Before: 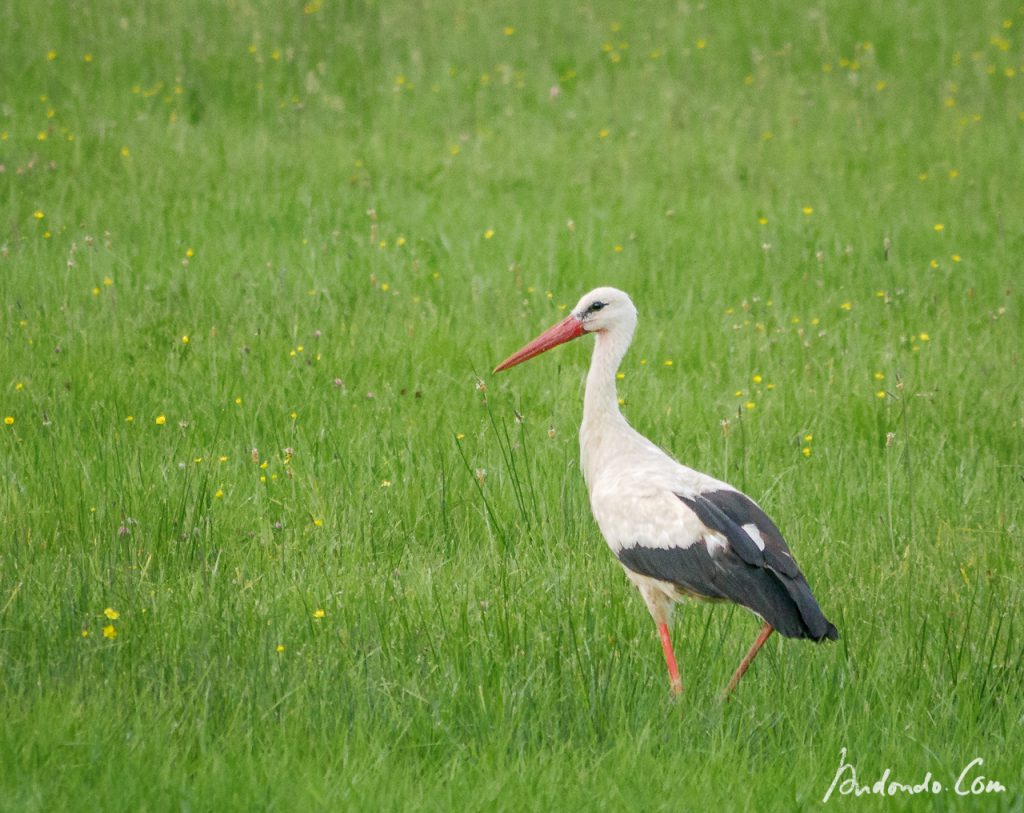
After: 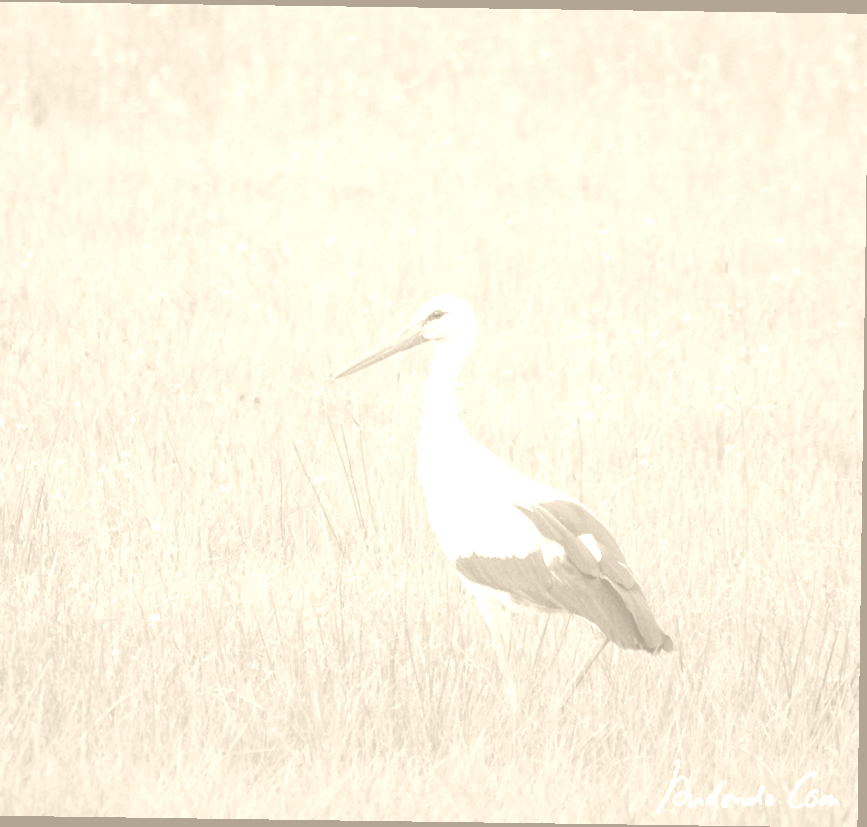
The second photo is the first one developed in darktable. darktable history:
rotate and perspective: rotation 0.8°, automatic cropping off
colorize: hue 36°, saturation 71%, lightness 80.79%
crop: left 16.145%
